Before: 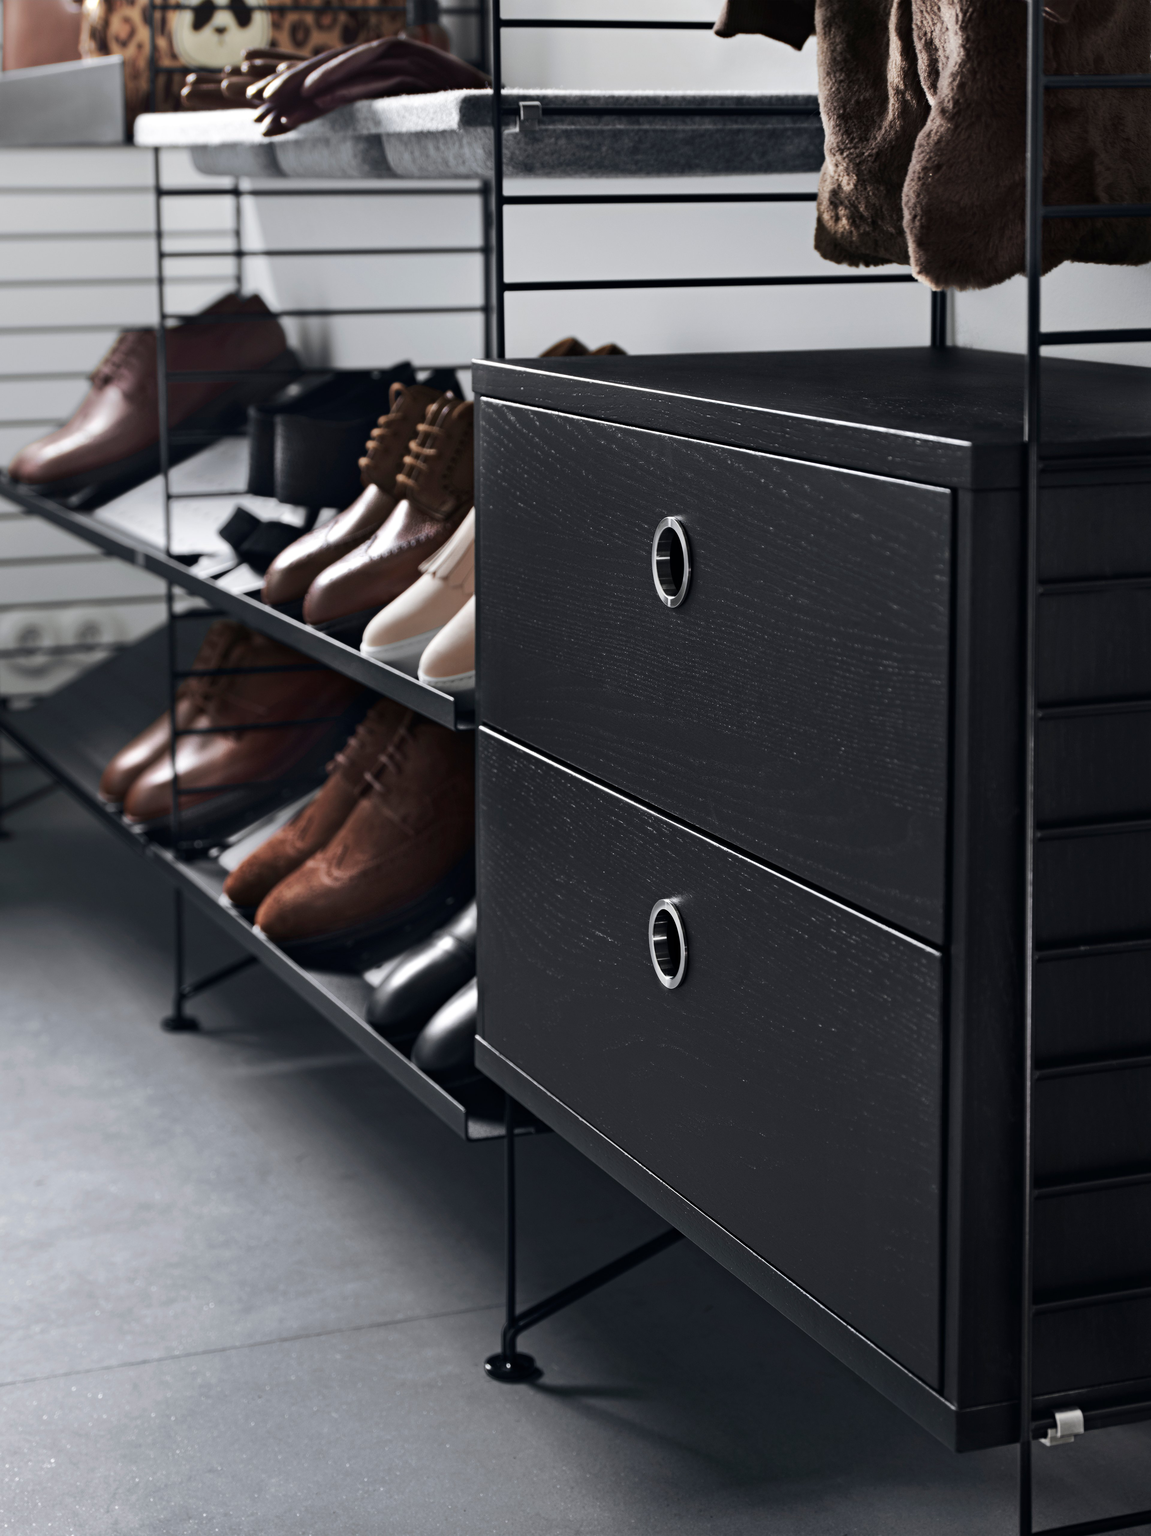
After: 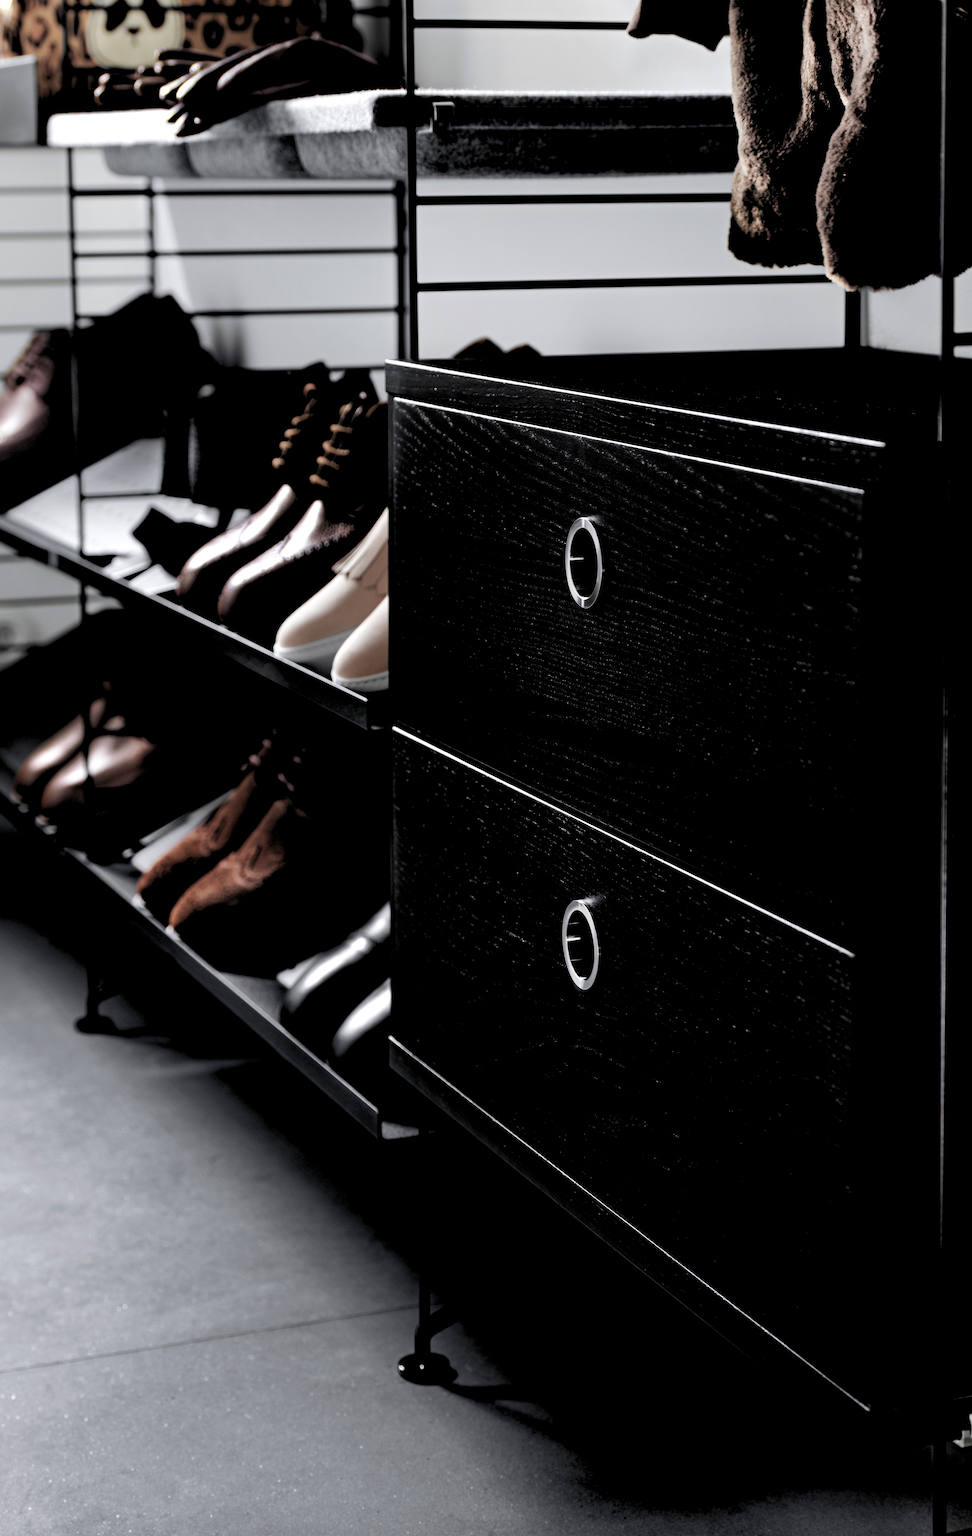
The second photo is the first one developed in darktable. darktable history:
rgb levels: levels [[0.034, 0.472, 0.904], [0, 0.5, 1], [0, 0.5, 1]]
crop: left 7.598%, right 7.873%
